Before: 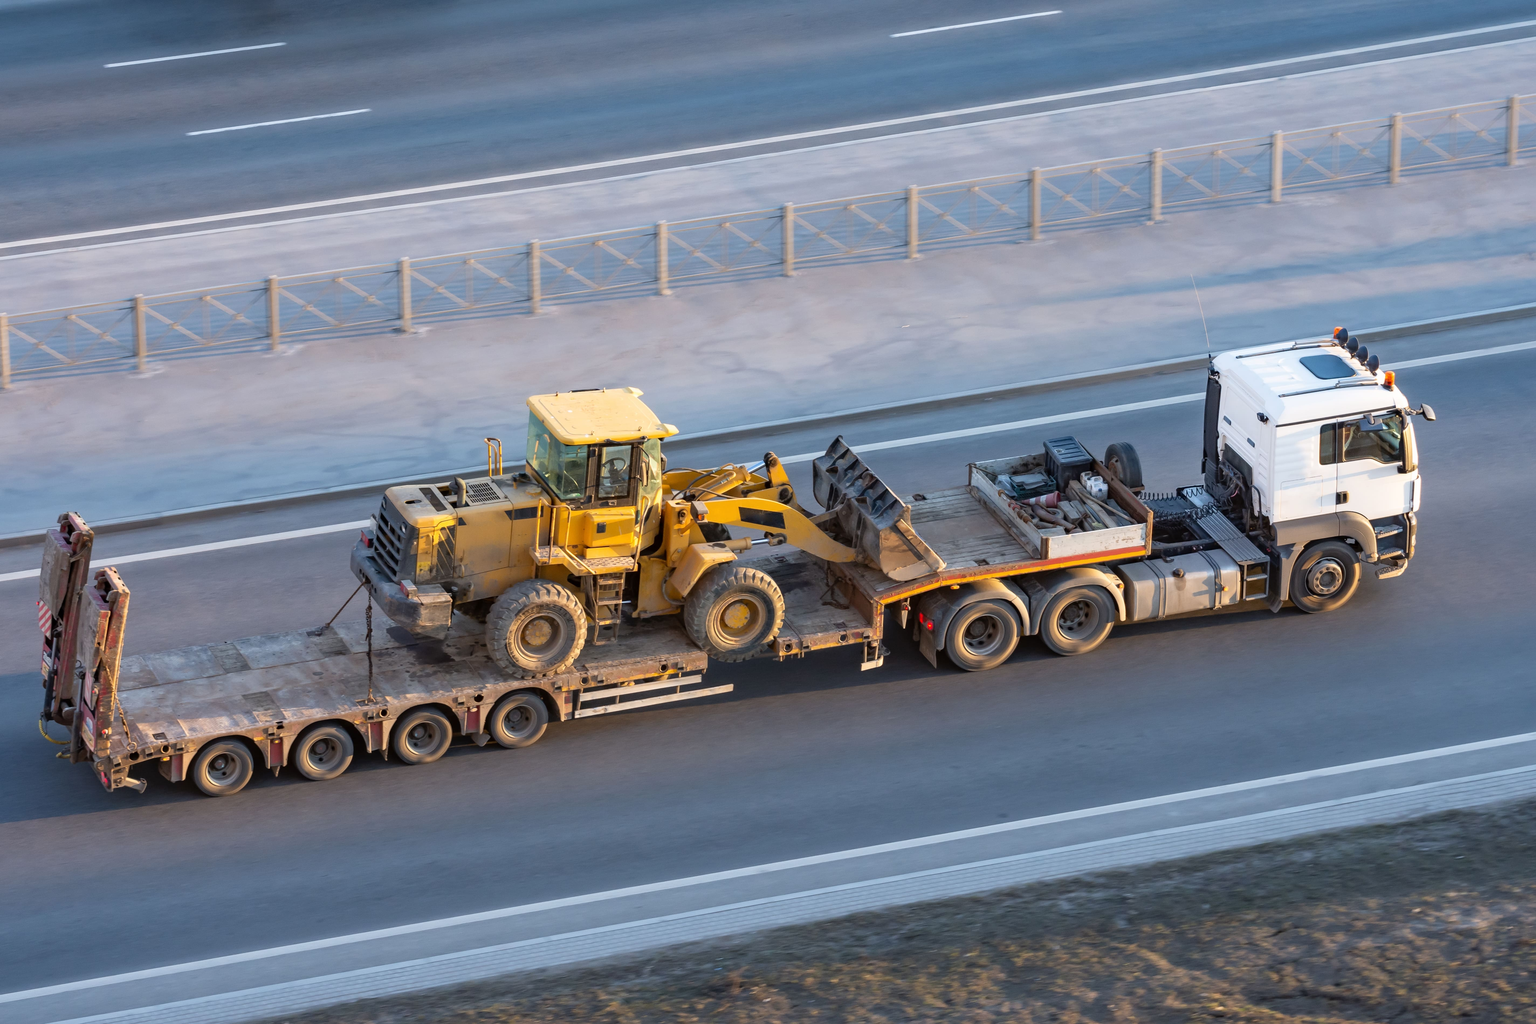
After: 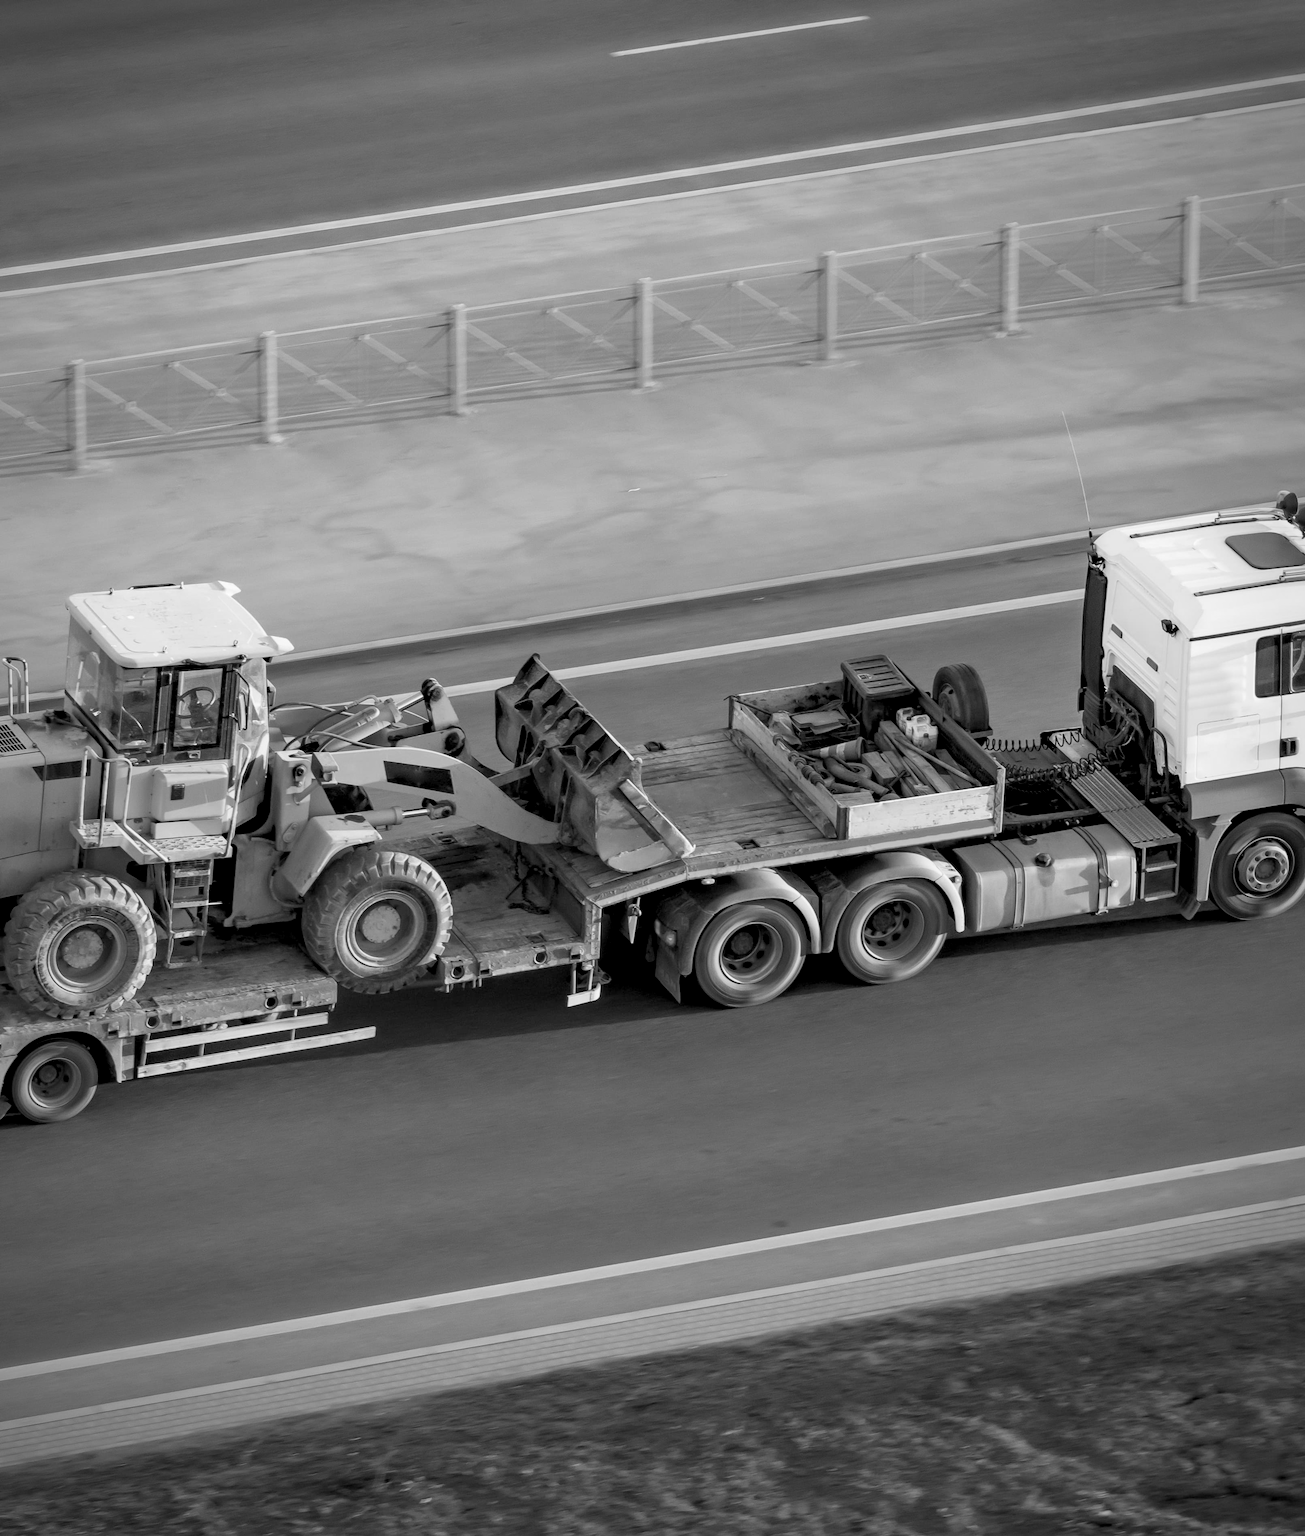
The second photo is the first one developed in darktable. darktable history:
vignetting: fall-off start 71.74%
crop: left 31.458%, top 0%, right 11.876%
exposure: black level correction 0.01, exposure 0.011 EV, compensate highlight preservation false
monochrome: on, module defaults
